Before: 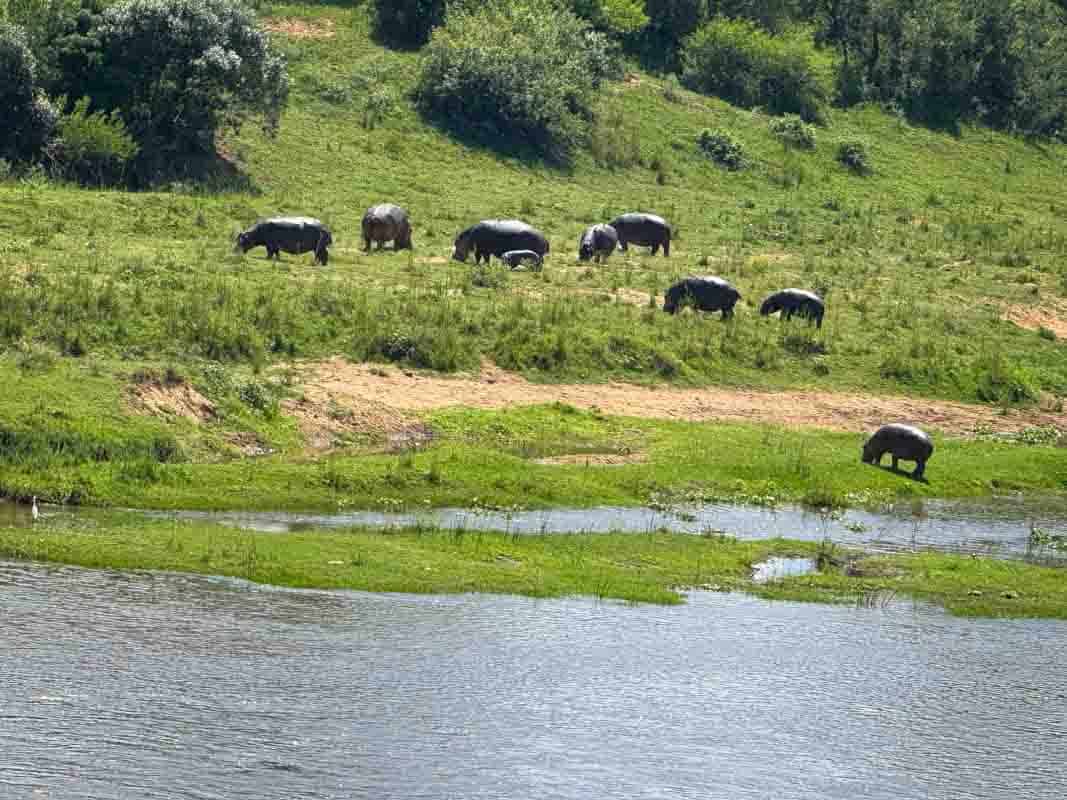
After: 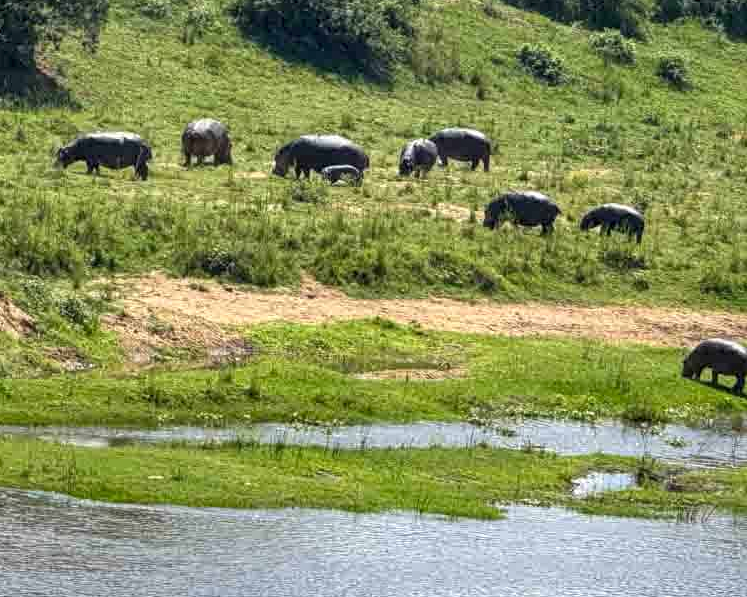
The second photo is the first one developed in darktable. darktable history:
crop and rotate: left 16.955%, top 10.662%, right 12.944%, bottom 14.646%
local contrast: detail 130%
